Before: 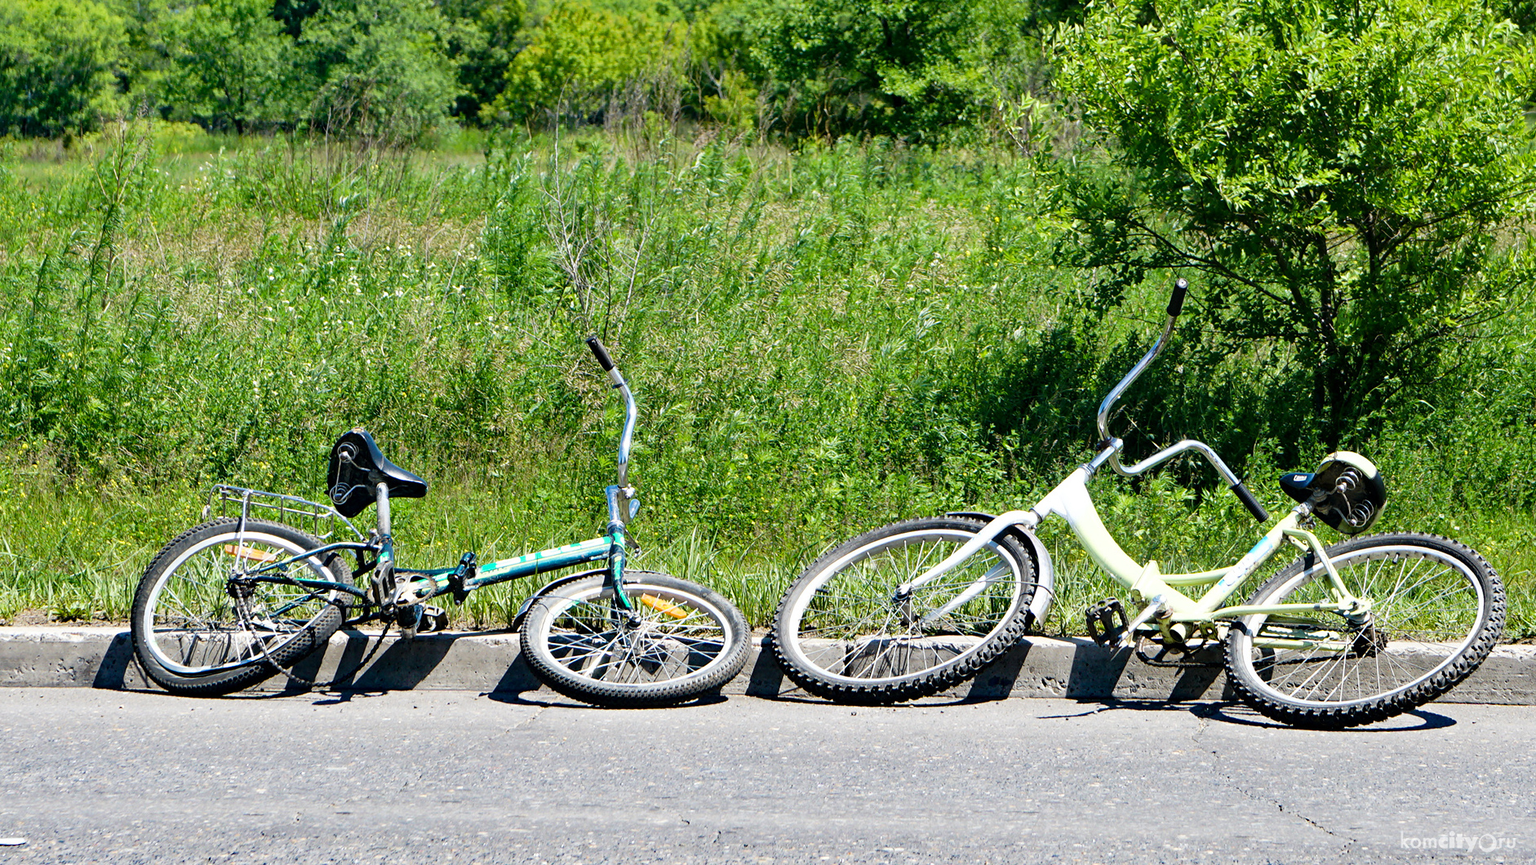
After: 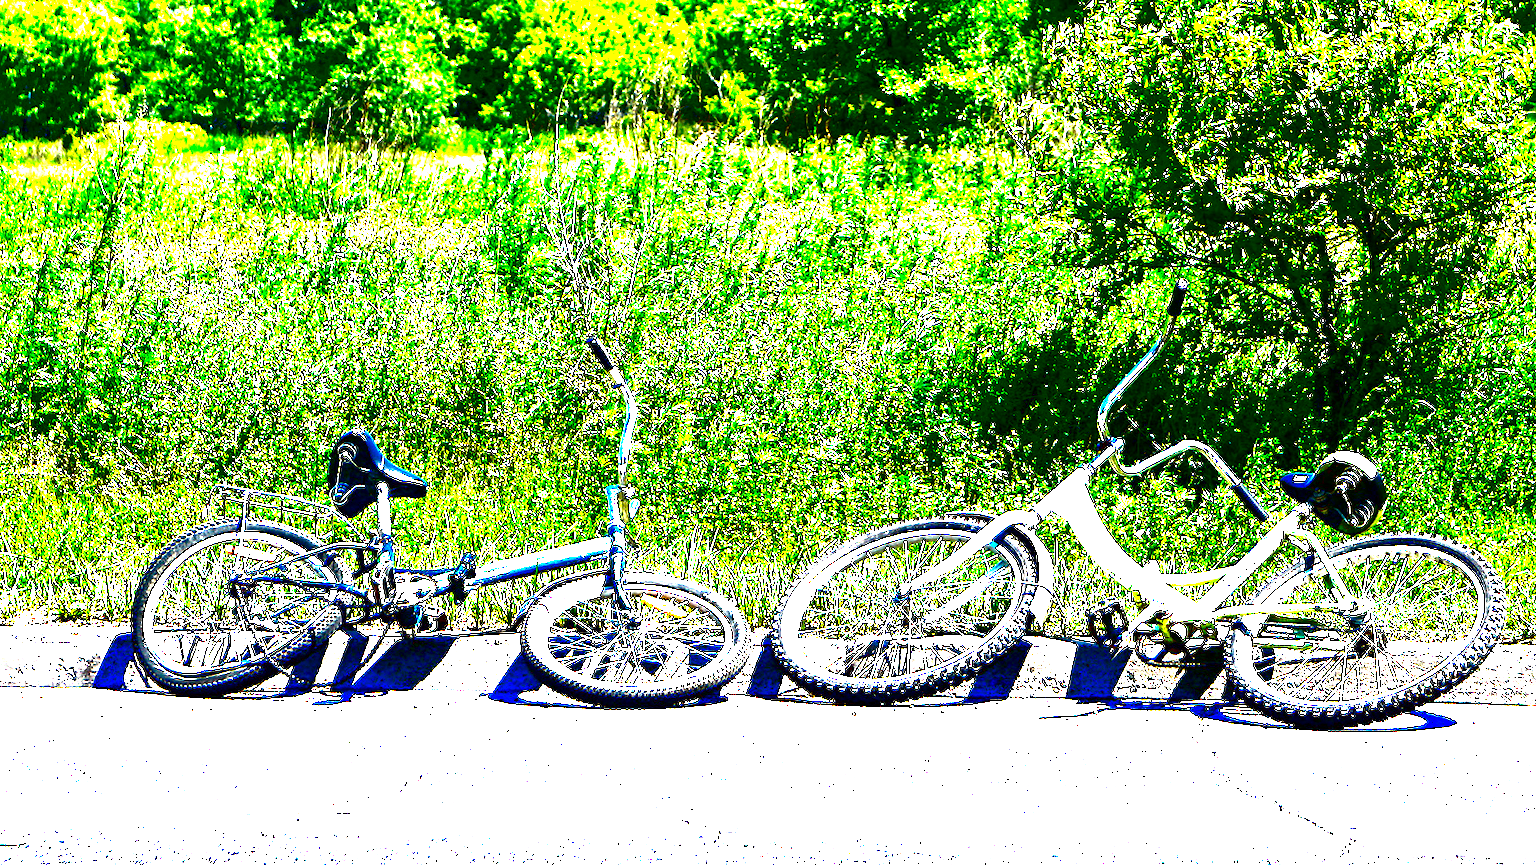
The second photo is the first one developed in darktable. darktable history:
tone equalizer: -8 EV -0.451 EV, -7 EV -0.405 EV, -6 EV -0.3 EV, -5 EV -0.226 EV, -3 EV 0.233 EV, -2 EV 0.358 EV, -1 EV 0.415 EV, +0 EV 0.414 EV
contrast brightness saturation: brightness -0.99, saturation 0.998
exposure: black level correction 0.014, exposure 1.793 EV, compensate exposure bias true, compensate highlight preservation false
